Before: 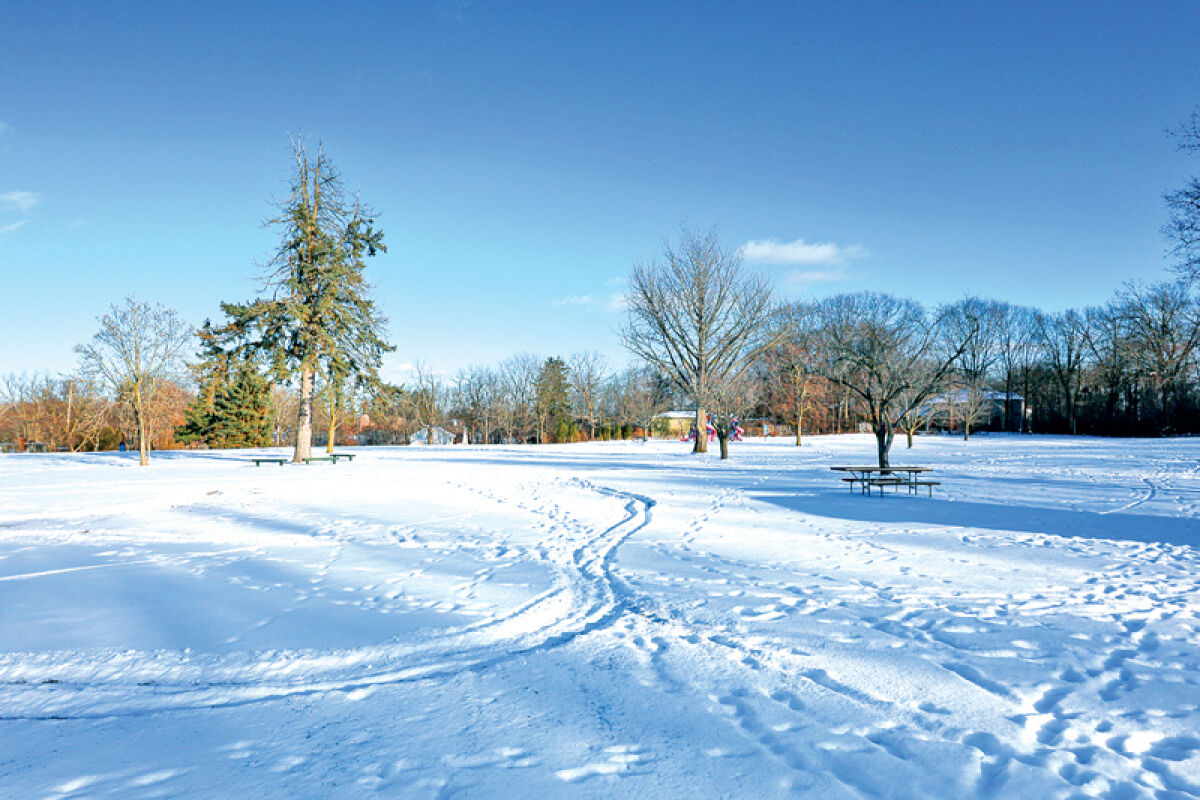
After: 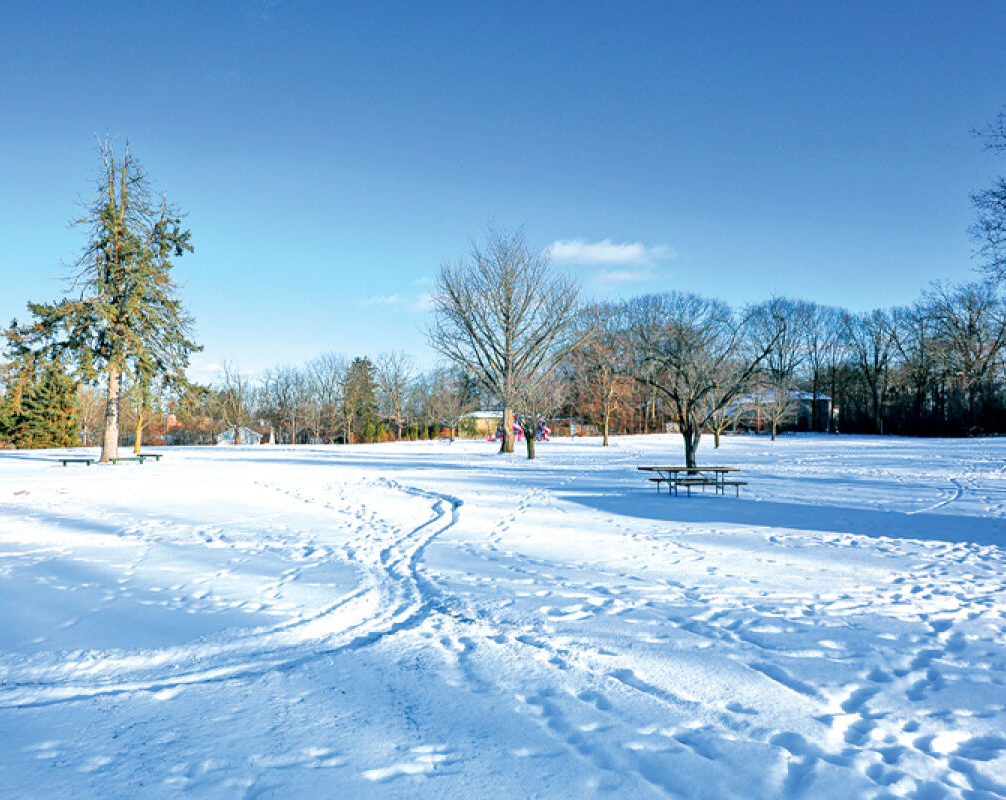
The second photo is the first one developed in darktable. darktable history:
crop: left 16.135%
